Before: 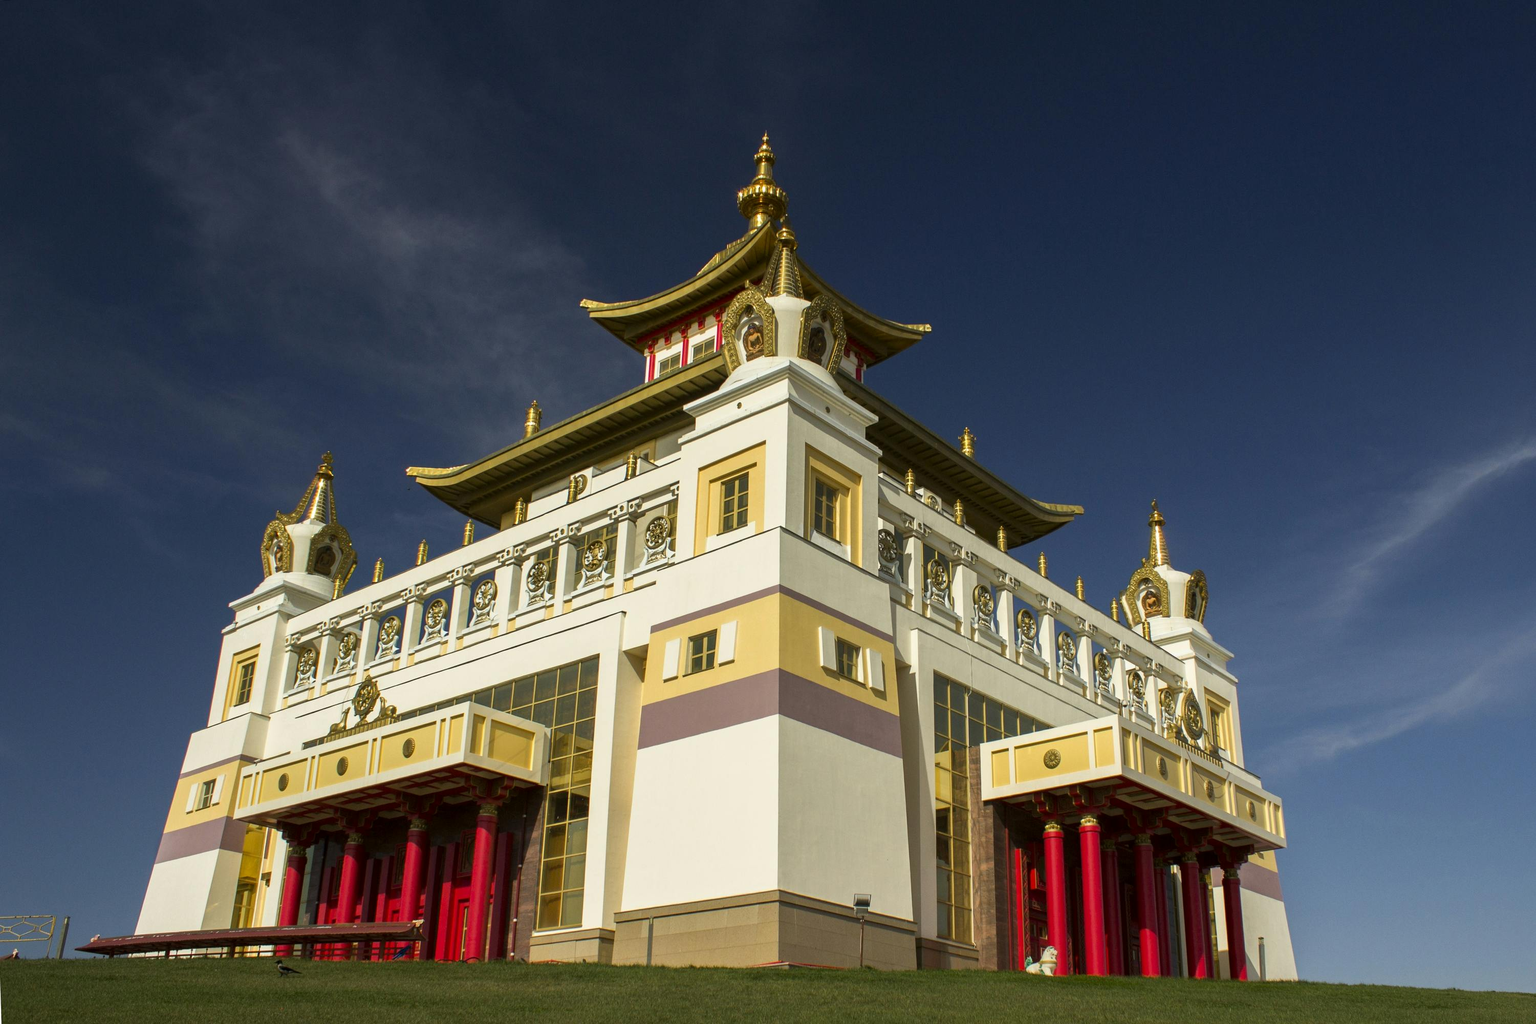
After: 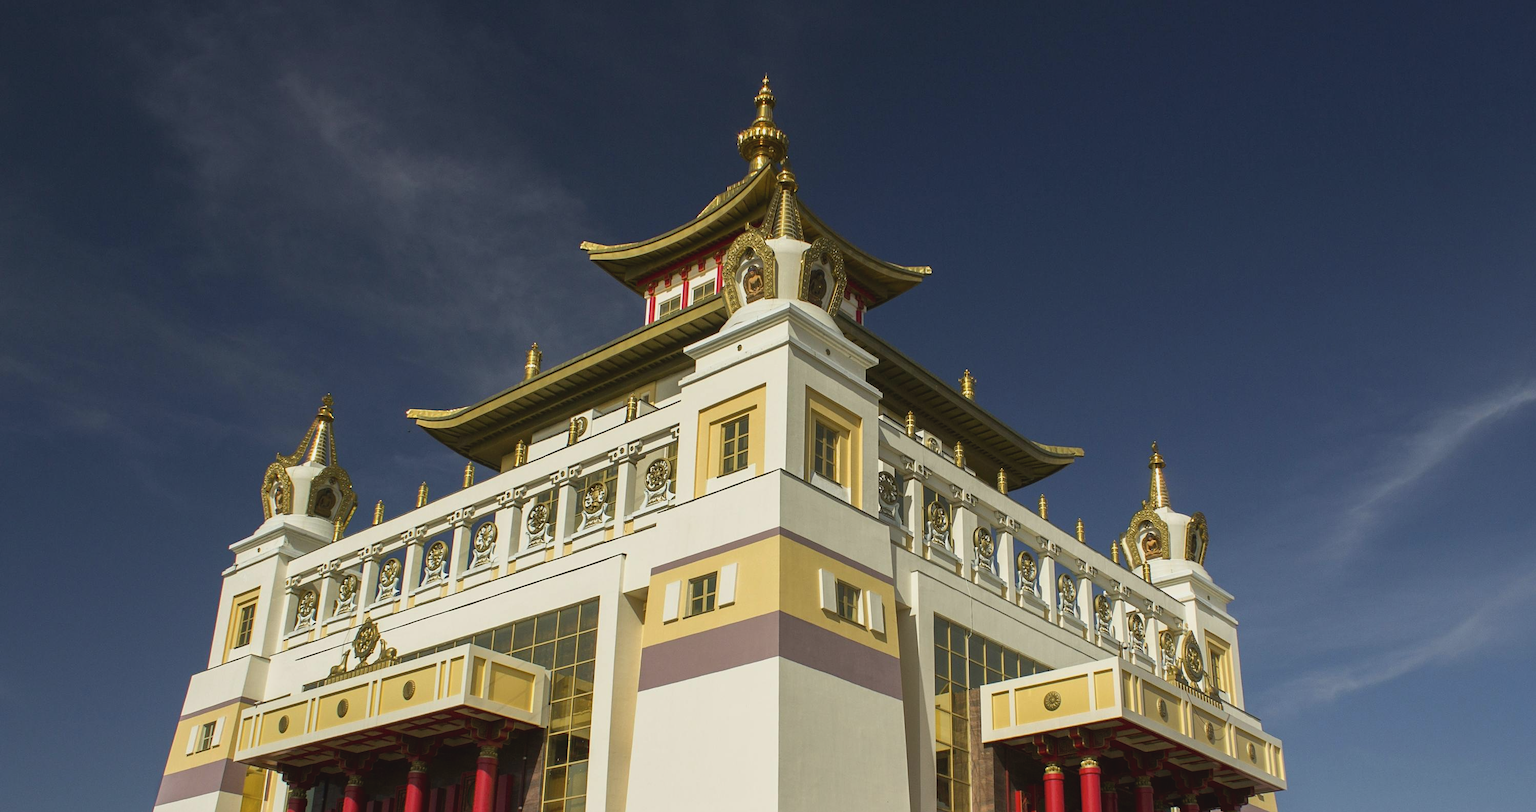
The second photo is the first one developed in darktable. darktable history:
sharpen: amount 0.2
crop and rotate: top 5.667%, bottom 14.937%
contrast brightness saturation: contrast -0.1, saturation -0.1
